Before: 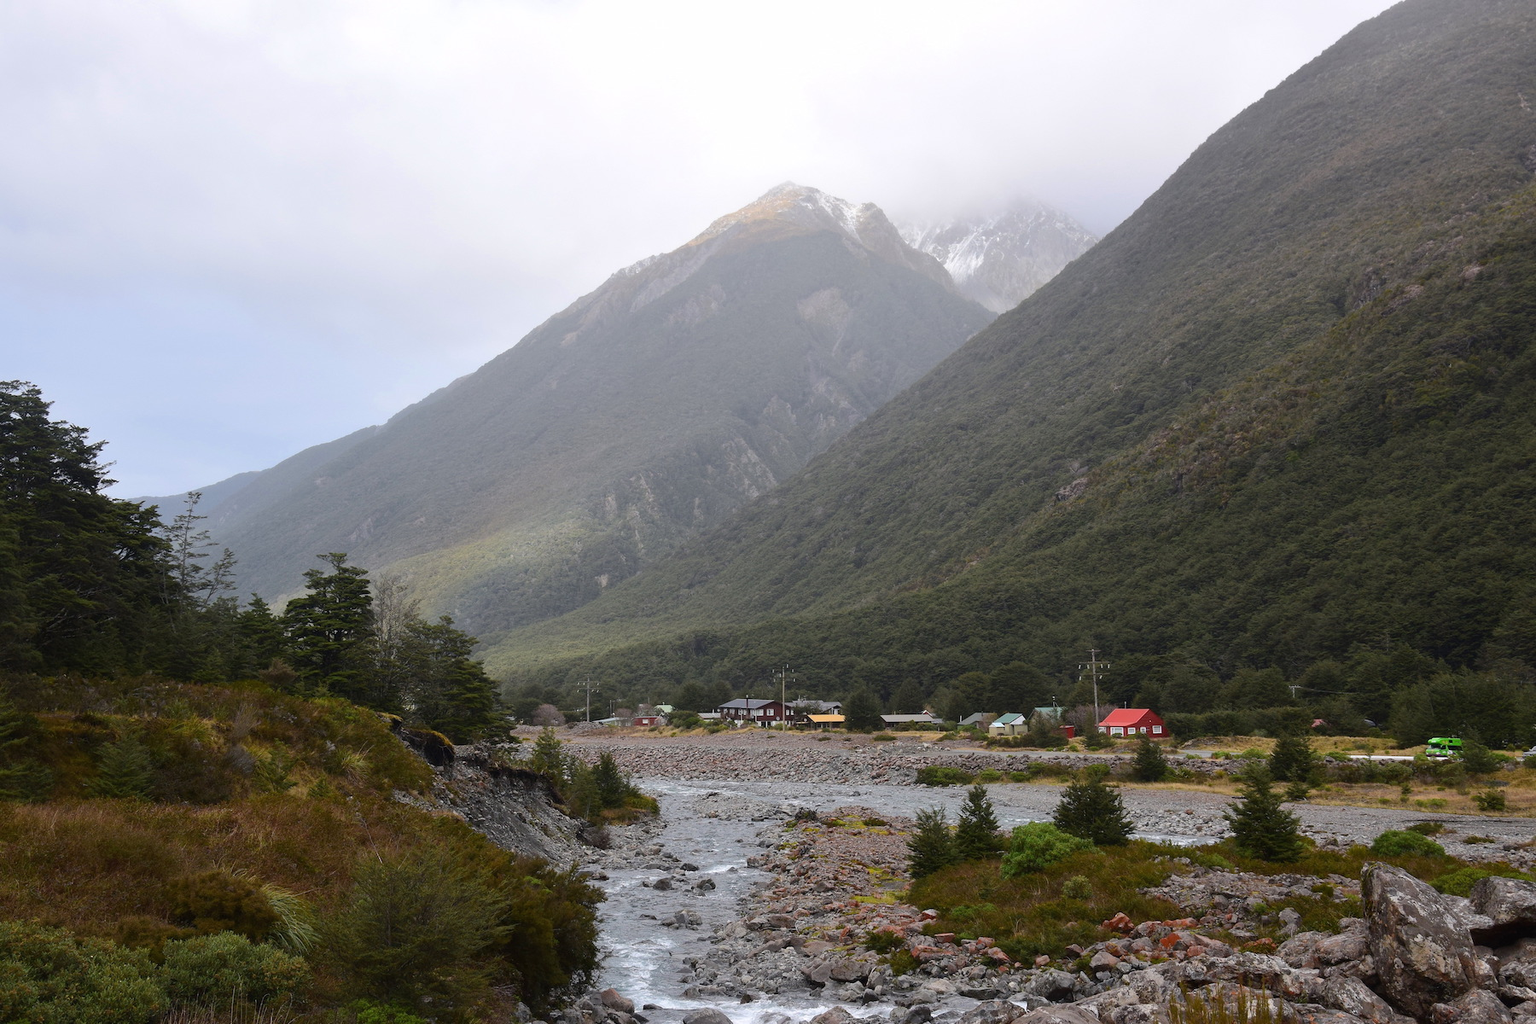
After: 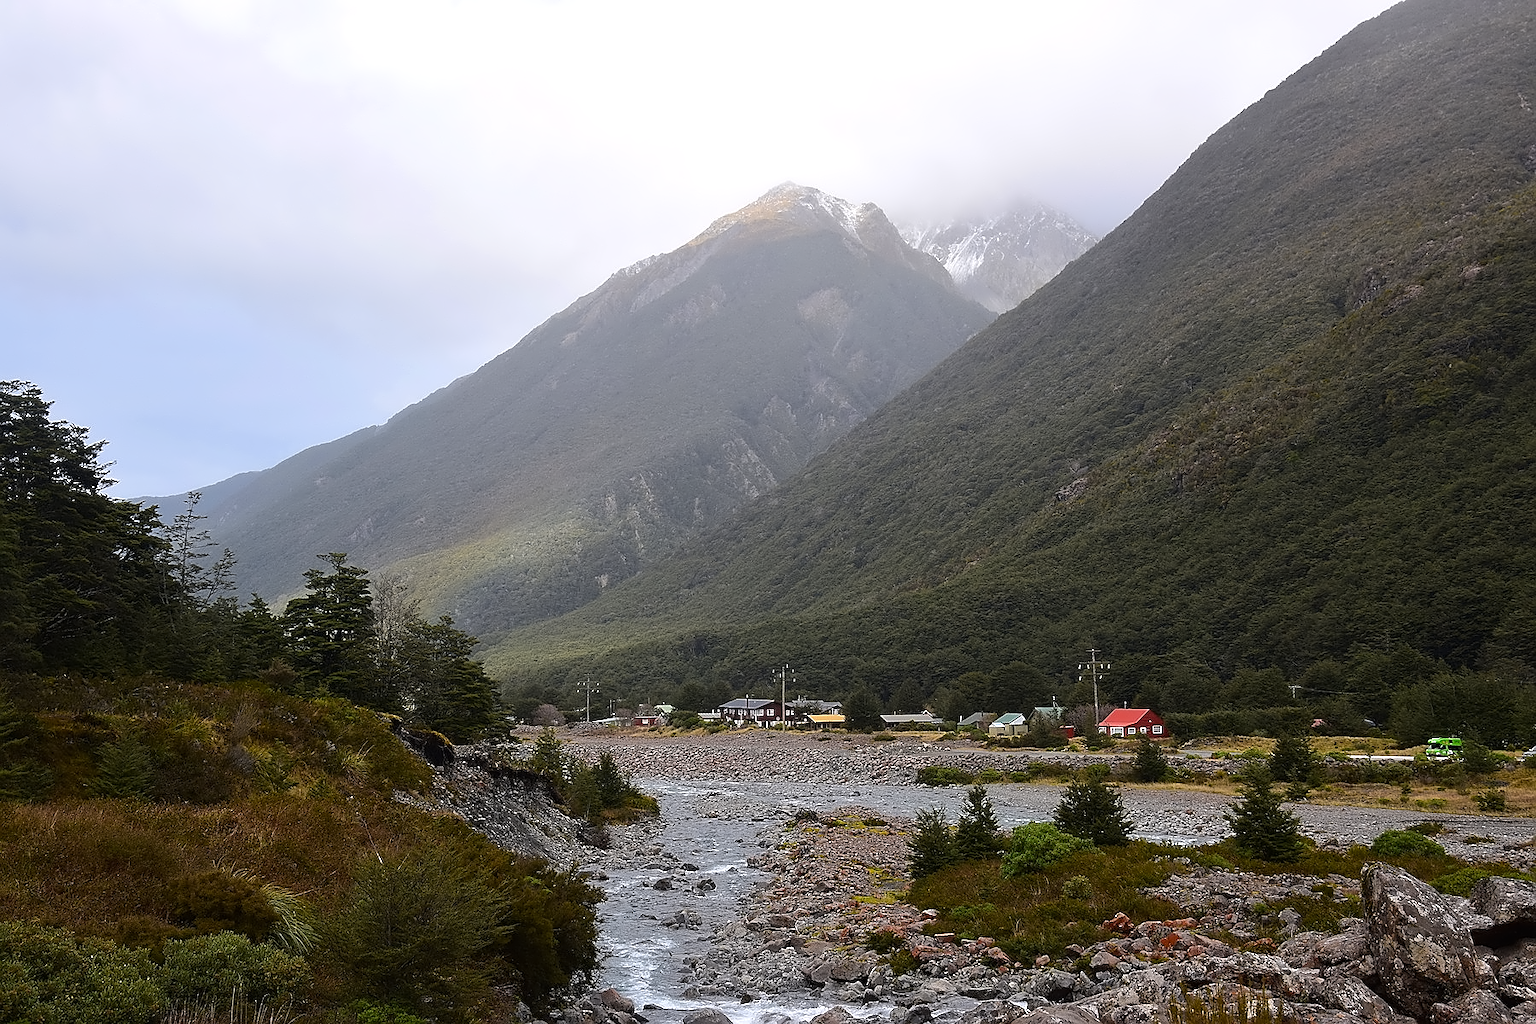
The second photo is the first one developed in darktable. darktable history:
contrast equalizer: y [[0.5, 0.5, 0.504, 0.532, 0.666, 0.721], [0.5 ×6], [0.425, 0.35, 0.243, 0.123, 0.028, 0], [0, 0, 0.017, 0.065, 0.031, 0.003], [0, 0, 0.004, 0.062, 0.135, 0.065]]
color balance: gamma [0.9, 1, 1, 1], gain [1.05, 1, 1, 1]
color contrast: blue-yellow contrast 1.1
sharpen: radius 1, amount 0.6 | blend: blend mode normal, opacity 50%; mask: uniform (no mask)
